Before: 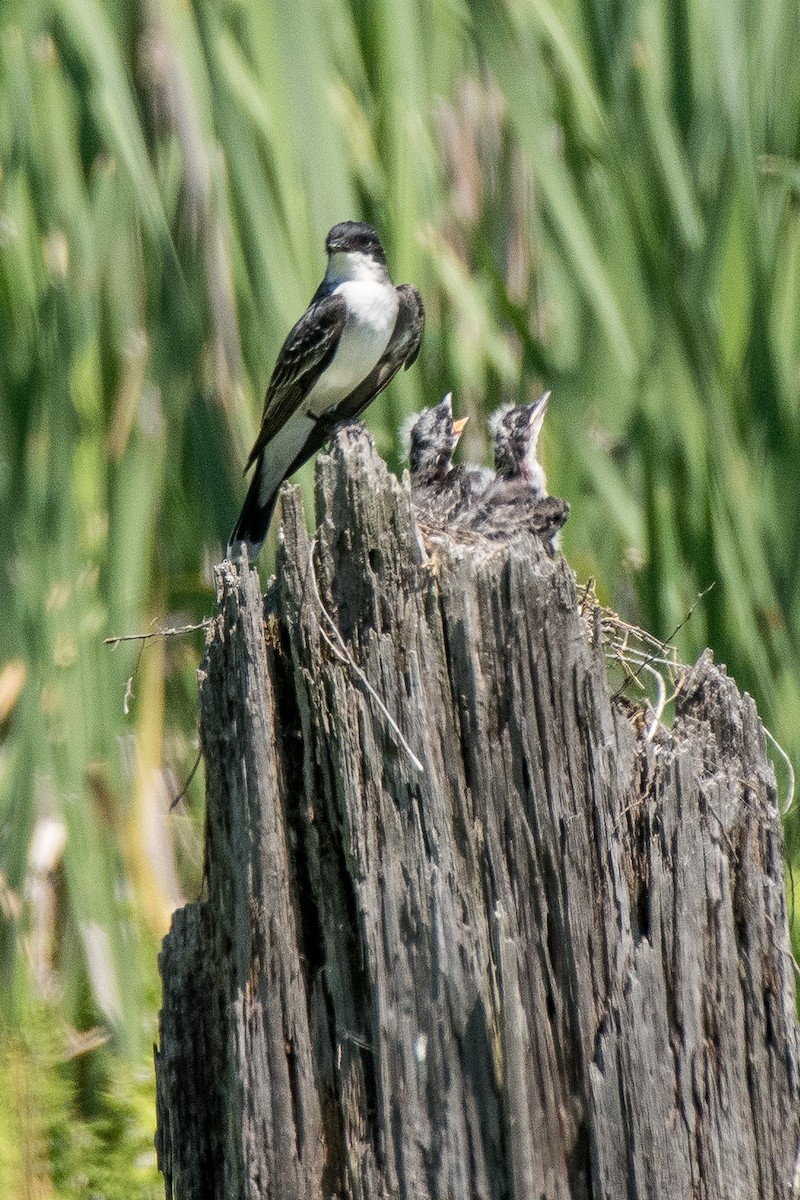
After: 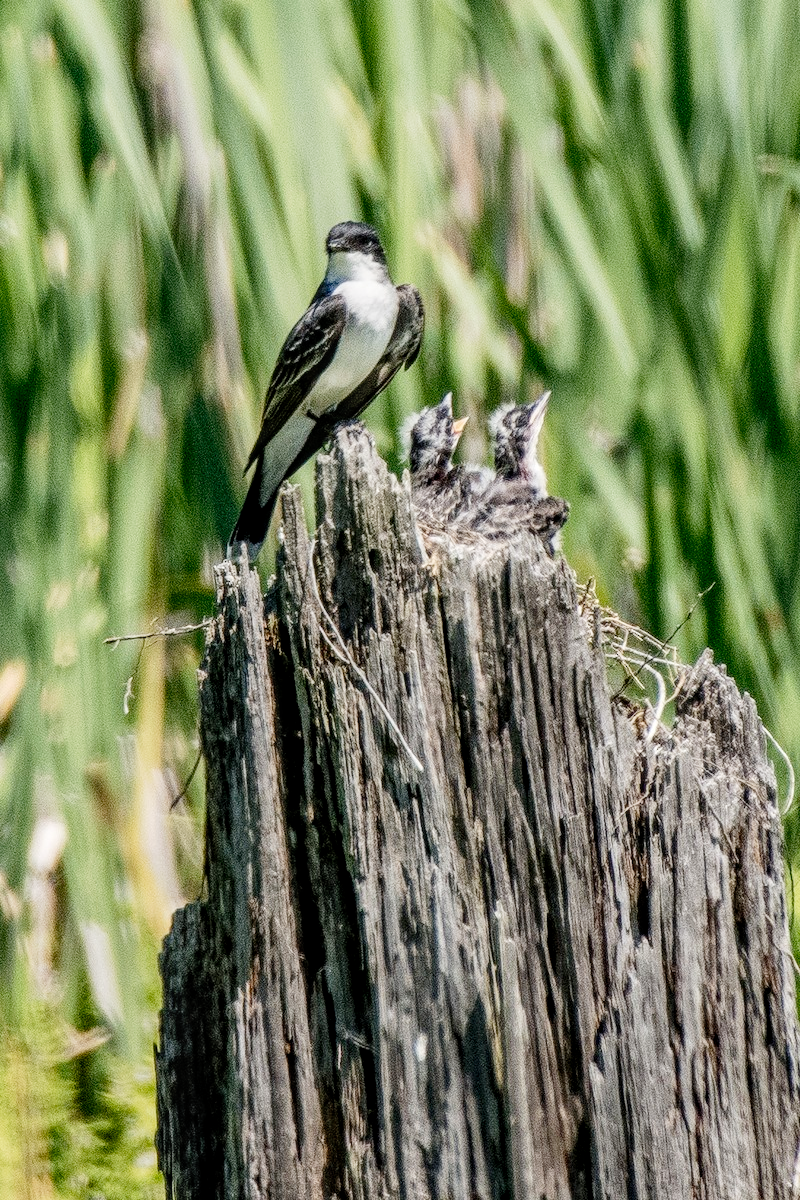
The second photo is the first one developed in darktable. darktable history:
local contrast: on, module defaults
tone curve: curves: ch0 [(0.017, 0) (0.122, 0.046) (0.295, 0.297) (0.449, 0.505) (0.559, 0.629) (0.729, 0.796) (0.879, 0.898) (1, 0.97)]; ch1 [(0, 0) (0.393, 0.4) (0.447, 0.447) (0.485, 0.497) (0.522, 0.503) (0.539, 0.52) (0.606, 0.6) (0.696, 0.679) (1, 1)]; ch2 [(0, 0) (0.369, 0.388) (0.449, 0.431) (0.499, 0.501) (0.516, 0.536) (0.604, 0.599) (0.741, 0.763) (1, 1)], preserve colors none
